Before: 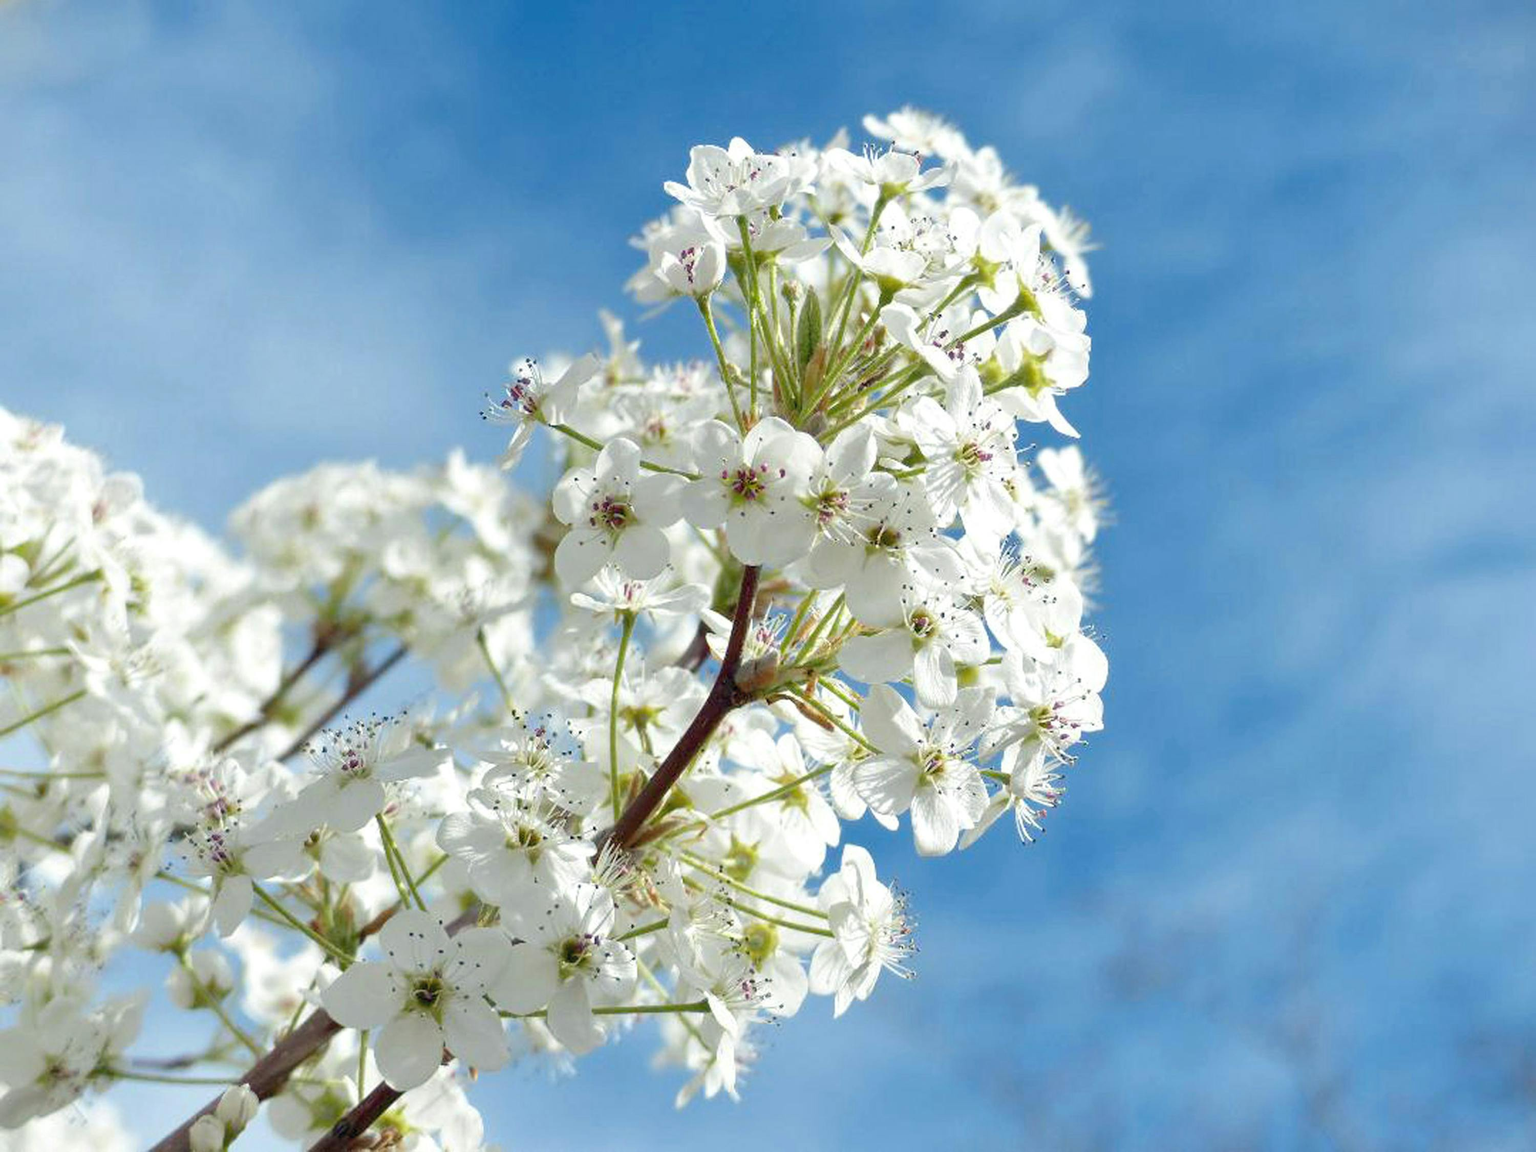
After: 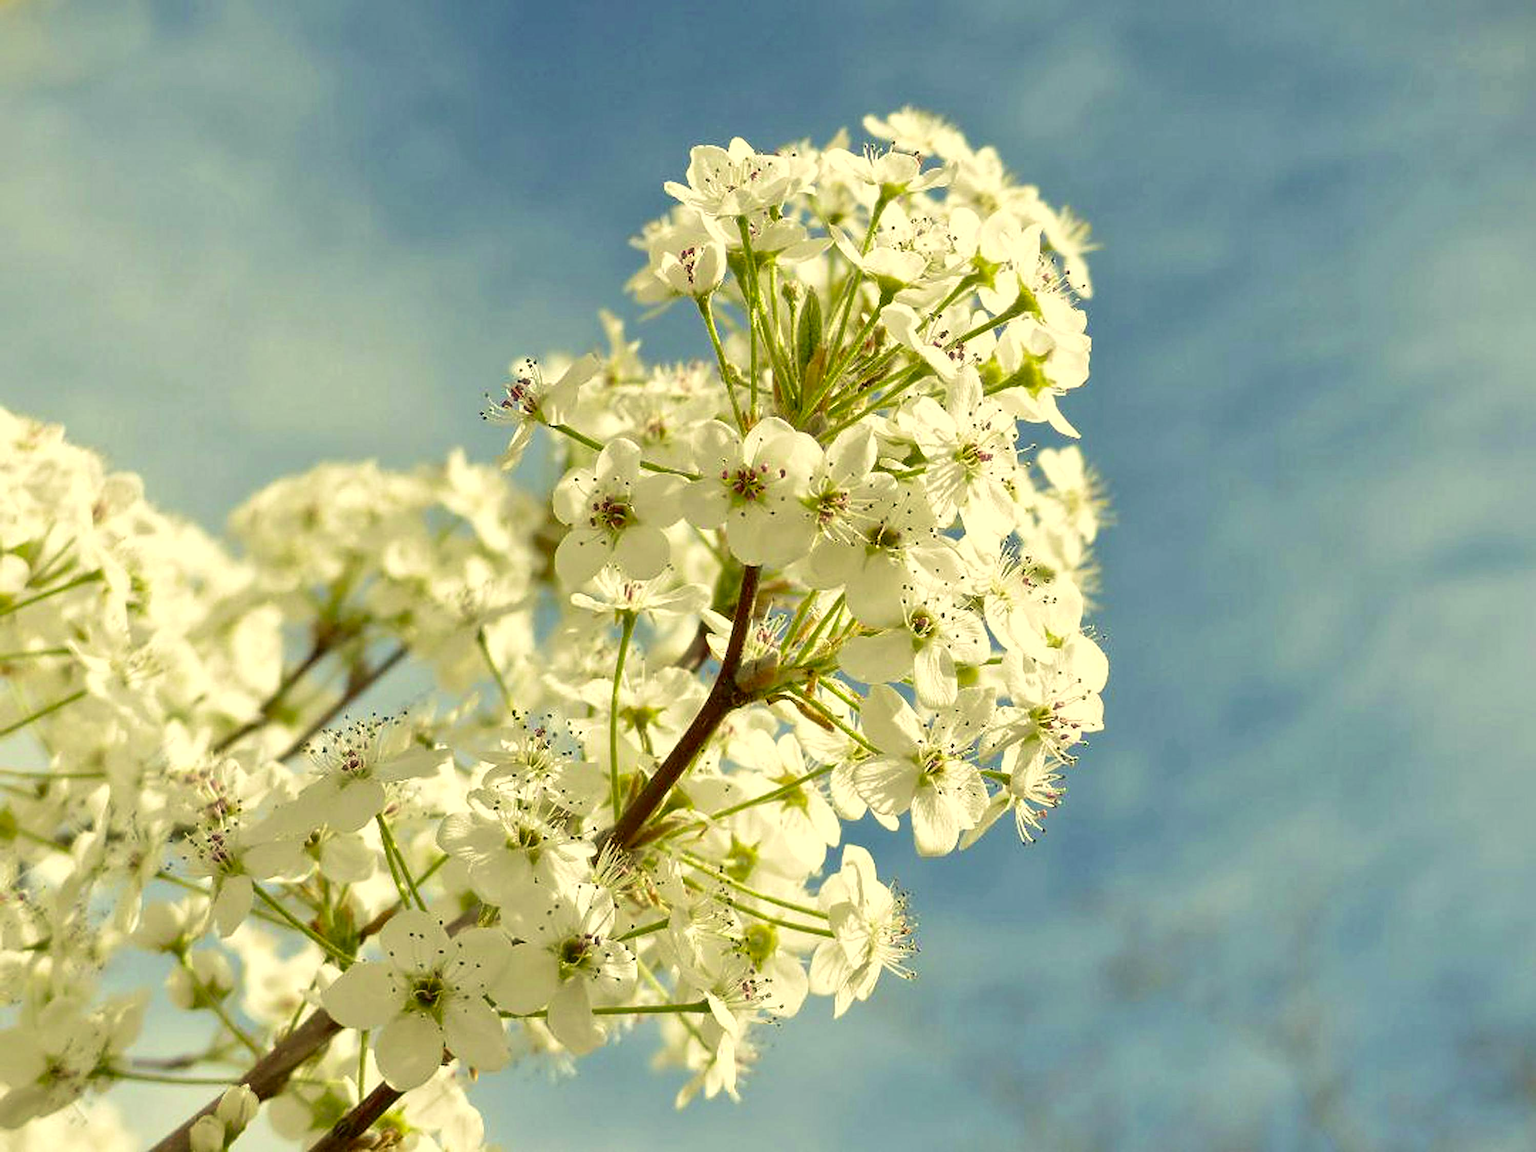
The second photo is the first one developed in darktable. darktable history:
color correction: highlights a* 0.162, highlights b* 29.53, shadows a* -0.162, shadows b* 21.09
velvia: on, module defaults
color balance rgb: global vibrance -1%, saturation formula JzAzBz (2021)
local contrast: mode bilateral grid, contrast 20, coarseness 50, detail 120%, midtone range 0.2
sharpen: on, module defaults
